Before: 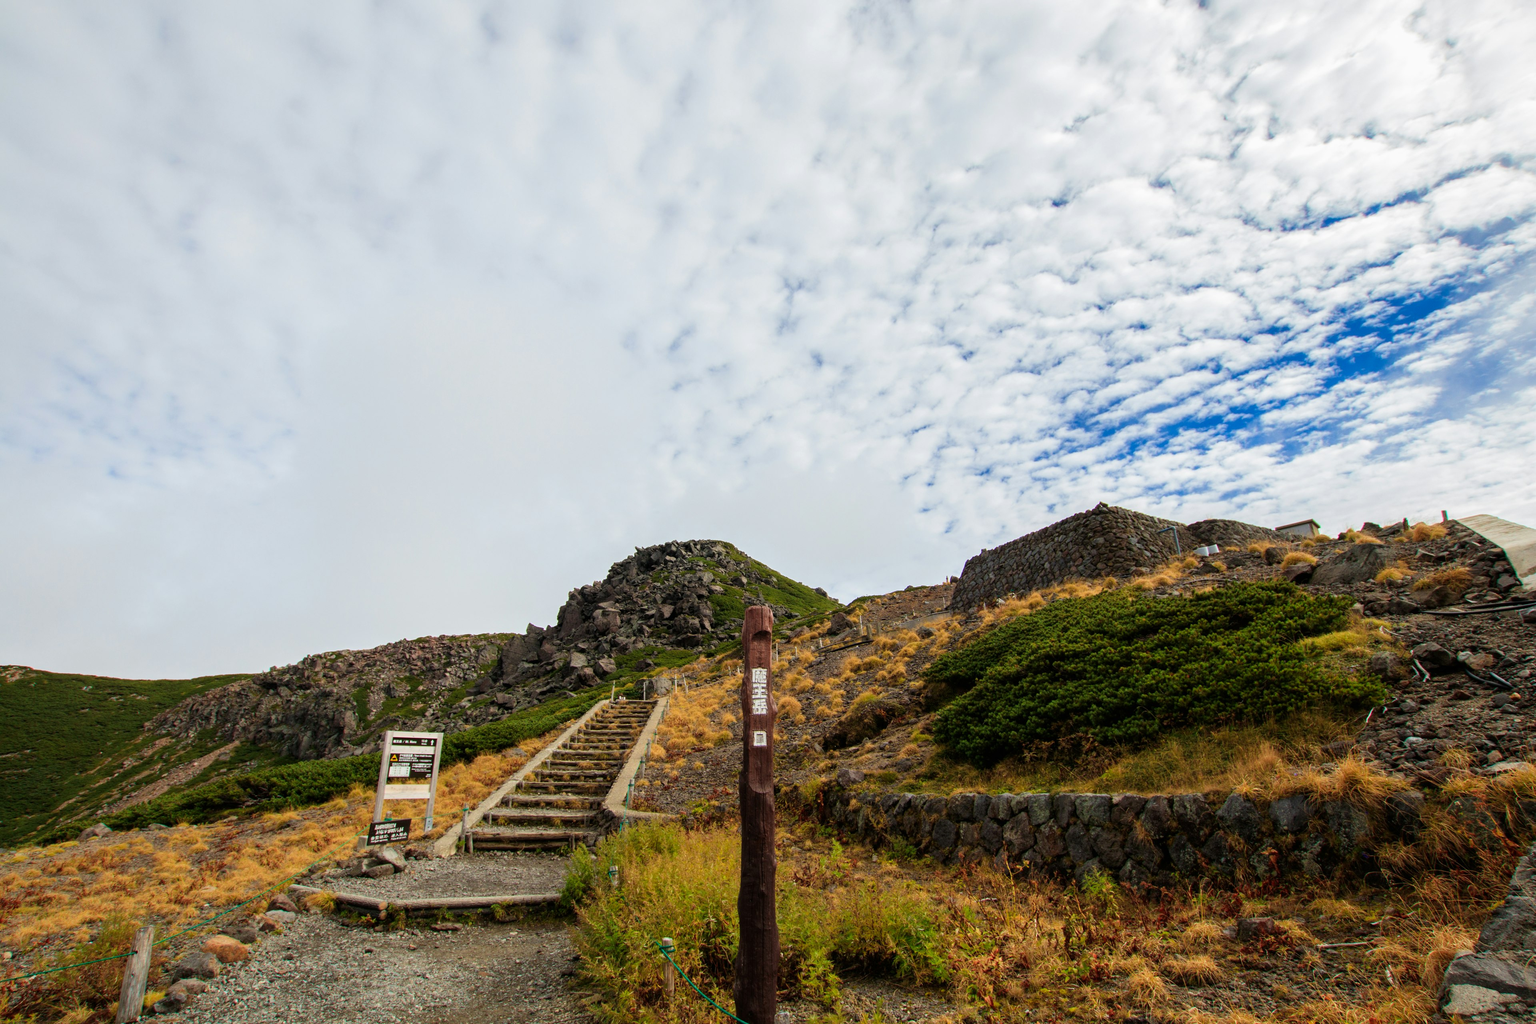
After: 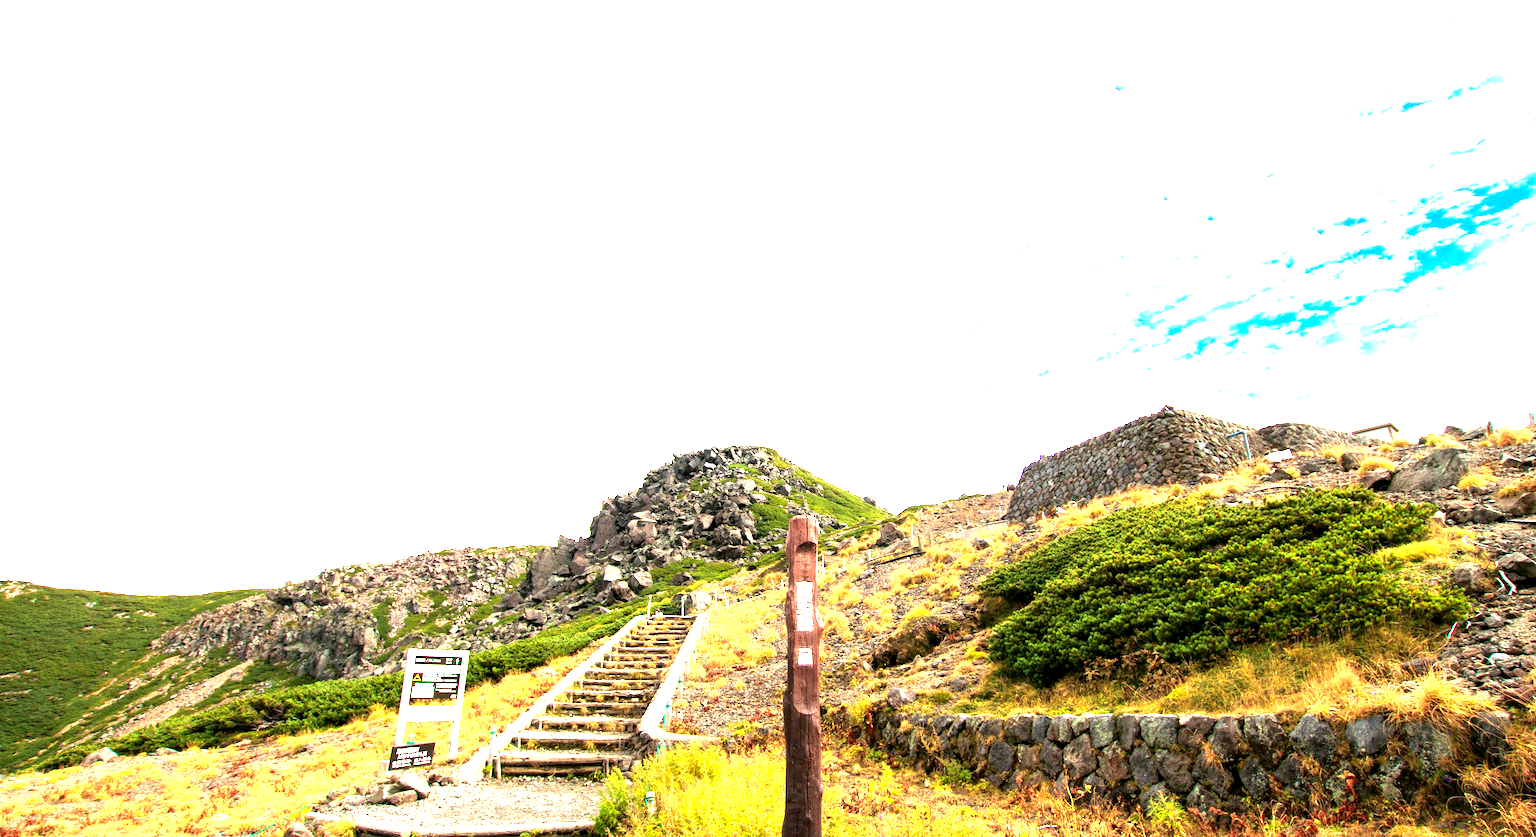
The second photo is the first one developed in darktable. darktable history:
crop and rotate: angle 0.111°, top 11.675%, right 5.501%, bottom 11.004%
exposure: black level correction 0.001, exposure 2.67 EV, compensate exposure bias true, compensate highlight preservation false
